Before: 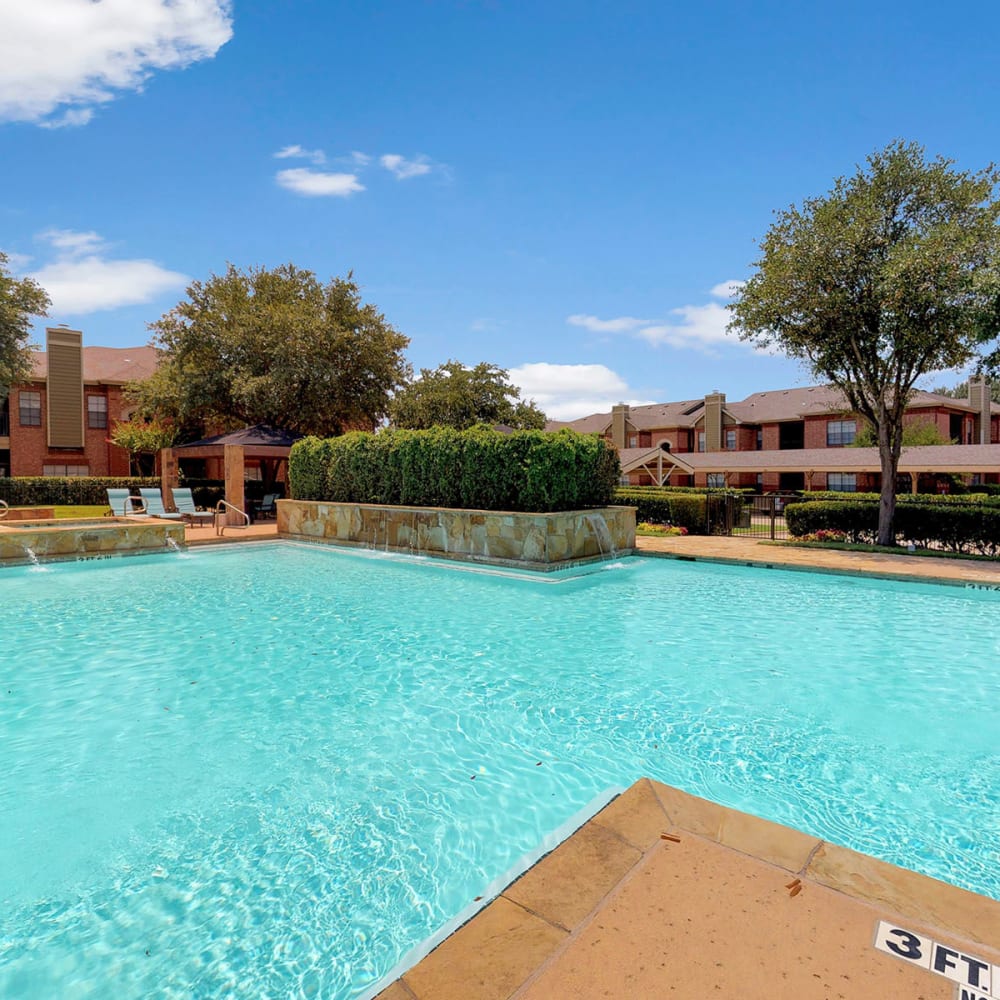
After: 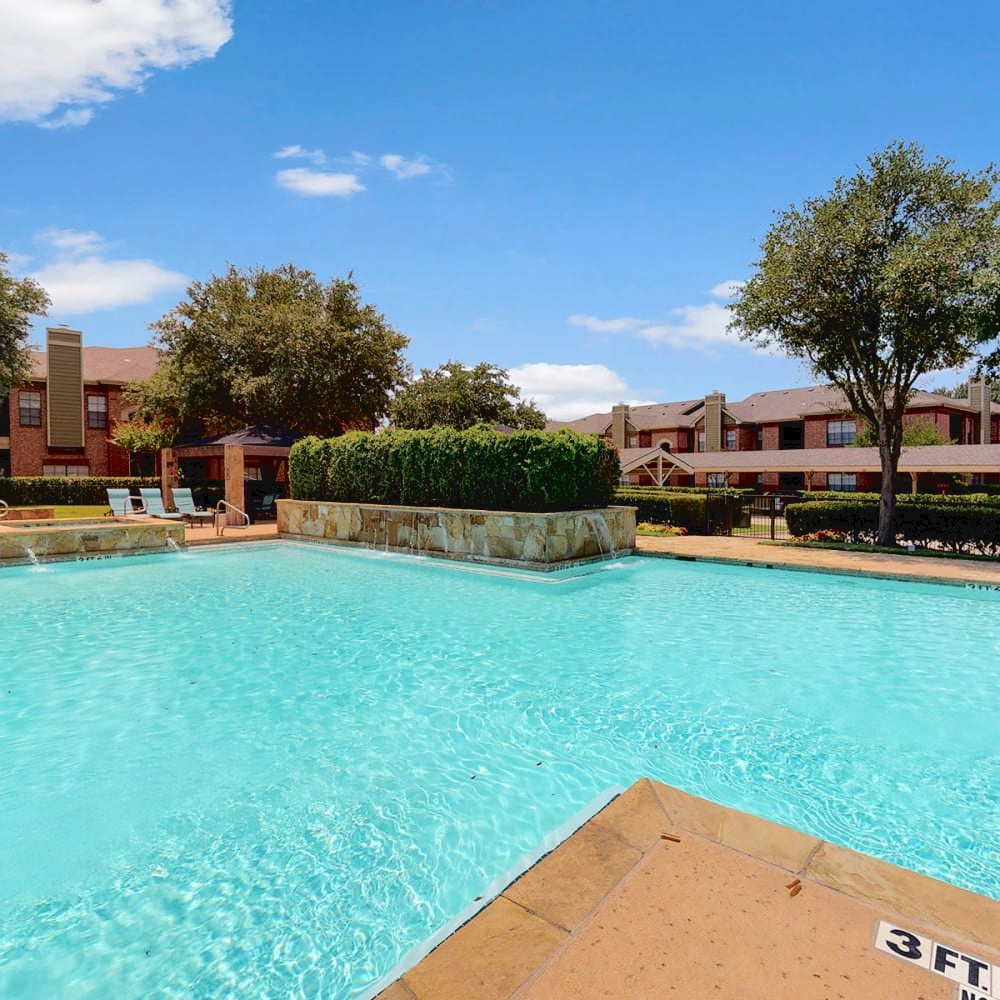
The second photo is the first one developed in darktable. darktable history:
tone curve: curves: ch0 [(0, 0) (0.003, 0.048) (0.011, 0.048) (0.025, 0.048) (0.044, 0.049) (0.069, 0.048) (0.1, 0.052) (0.136, 0.071) (0.177, 0.109) (0.224, 0.157) (0.277, 0.233) (0.335, 0.32) (0.399, 0.404) (0.468, 0.496) (0.543, 0.582) (0.623, 0.653) (0.709, 0.738) (0.801, 0.811) (0.898, 0.895) (1, 1)], color space Lab, independent channels, preserve colors none
